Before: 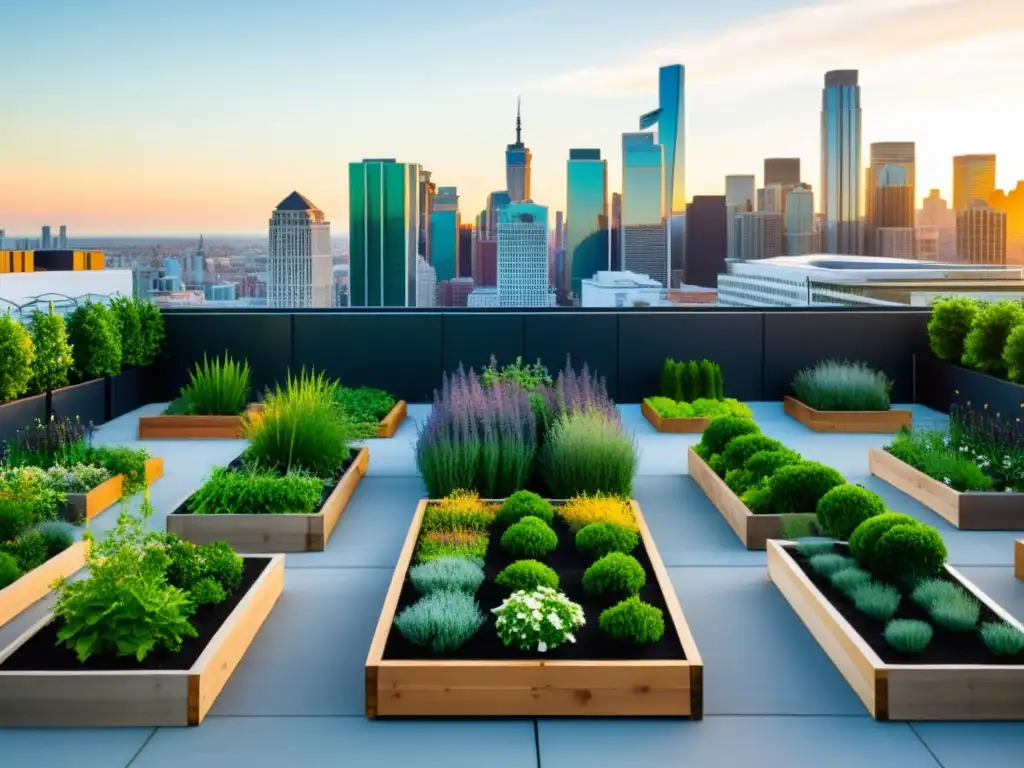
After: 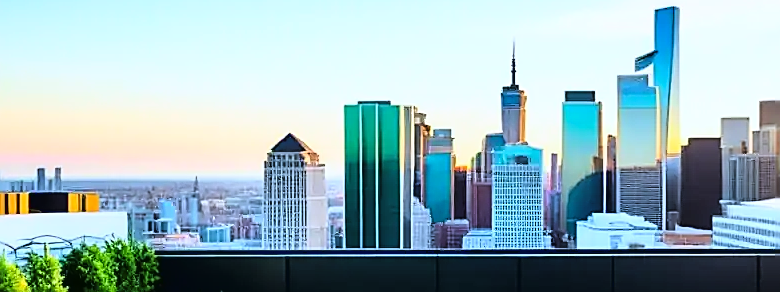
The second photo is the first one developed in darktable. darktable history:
crop: left 0.579%, top 7.627%, right 23.167%, bottom 54.275%
sharpen: radius 1.685, amount 1.294
tone curve: curves: ch0 [(0, 0.016) (0.11, 0.039) (0.259, 0.235) (0.383, 0.437) (0.499, 0.597) (0.733, 0.867) (0.843, 0.948) (1, 1)], color space Lab, linked channels, preserve colors none
white balance: red 0.931, blue 1.11
